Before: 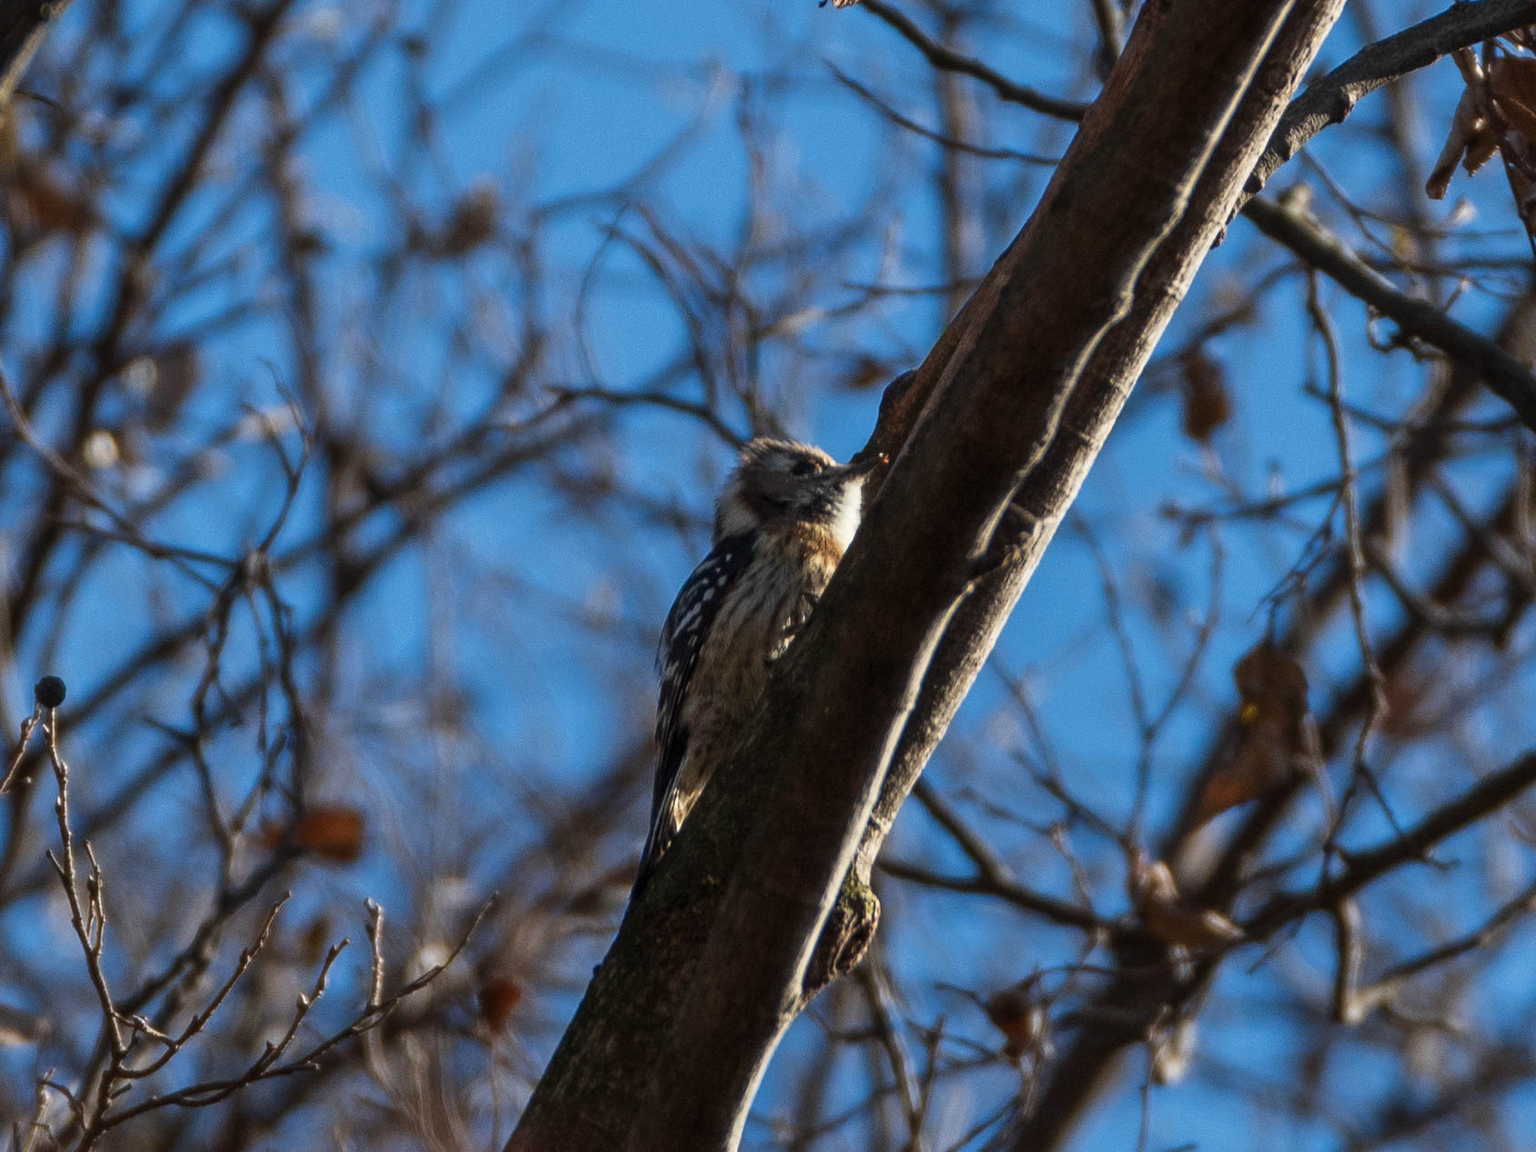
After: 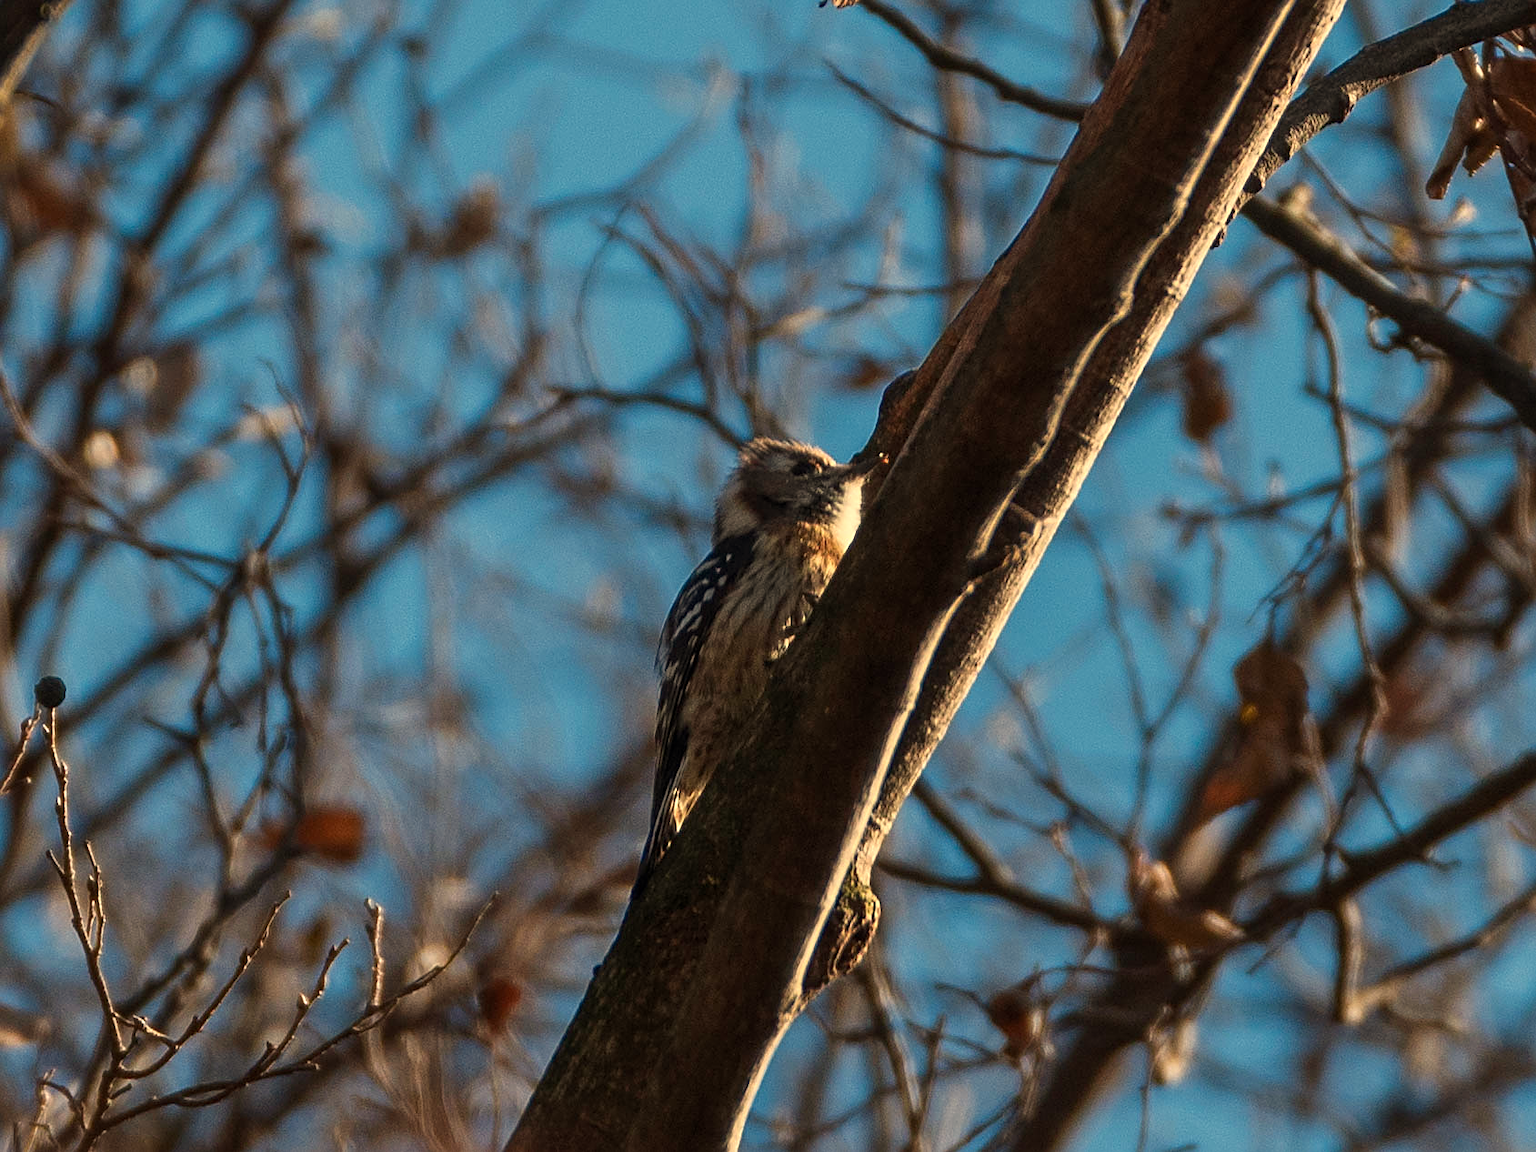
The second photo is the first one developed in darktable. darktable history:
white balance: red 1.138, green 0.996, blue 0.812
sharpen: on, module defaults
contrast brightness saturation: contrast 0.04, saturation 0.07
